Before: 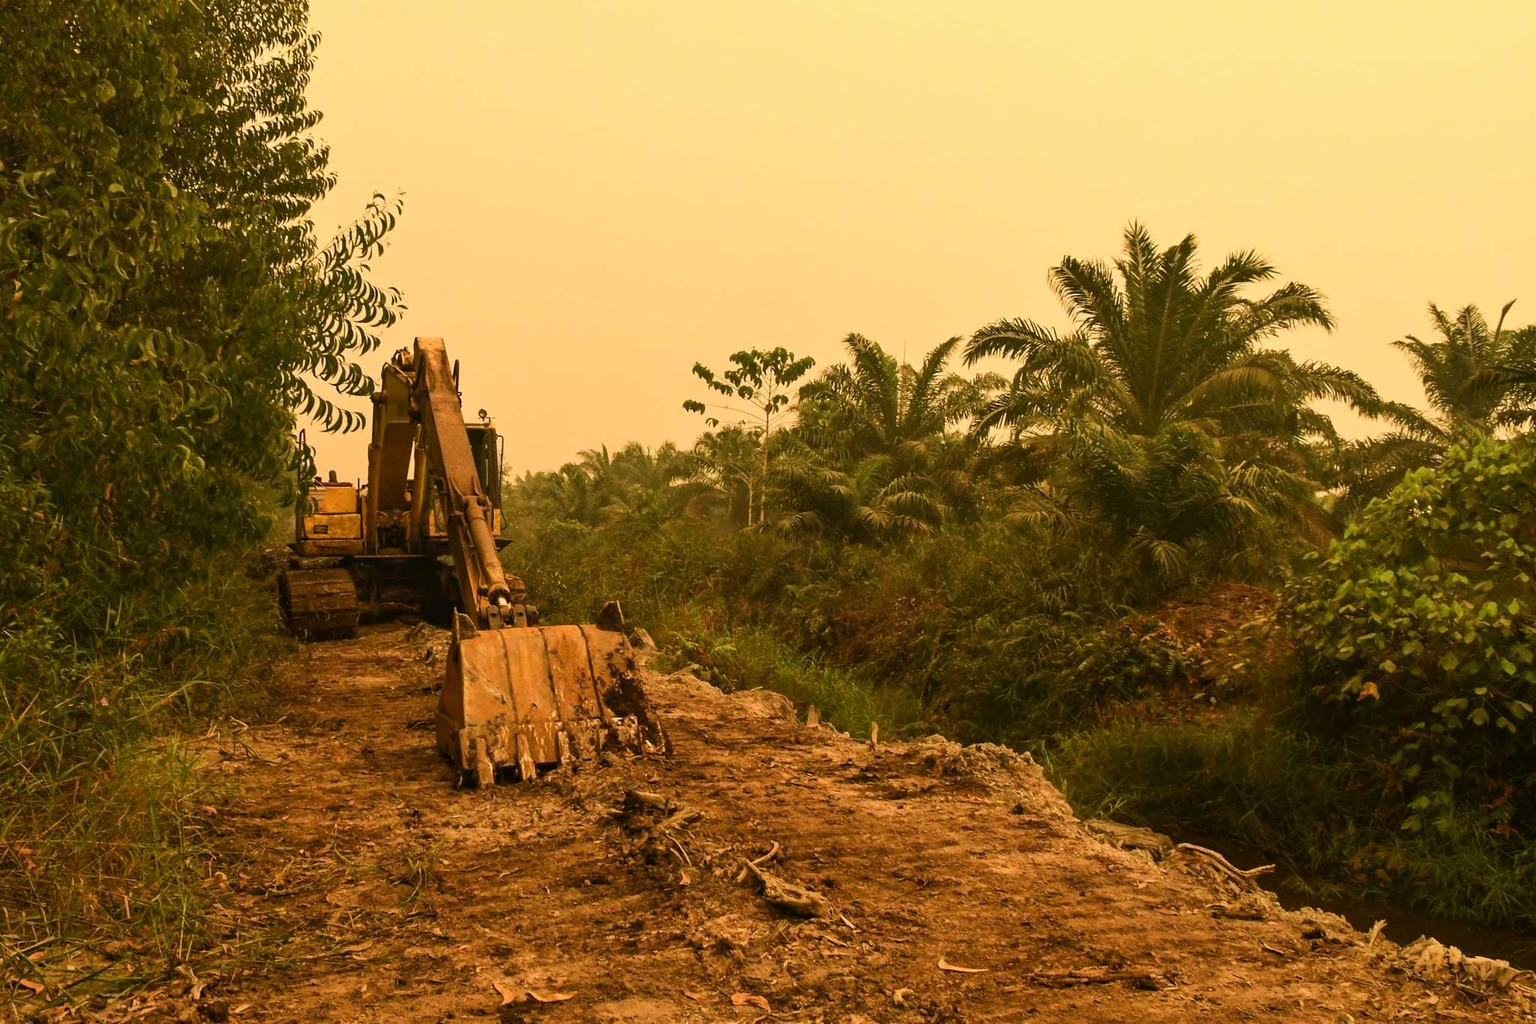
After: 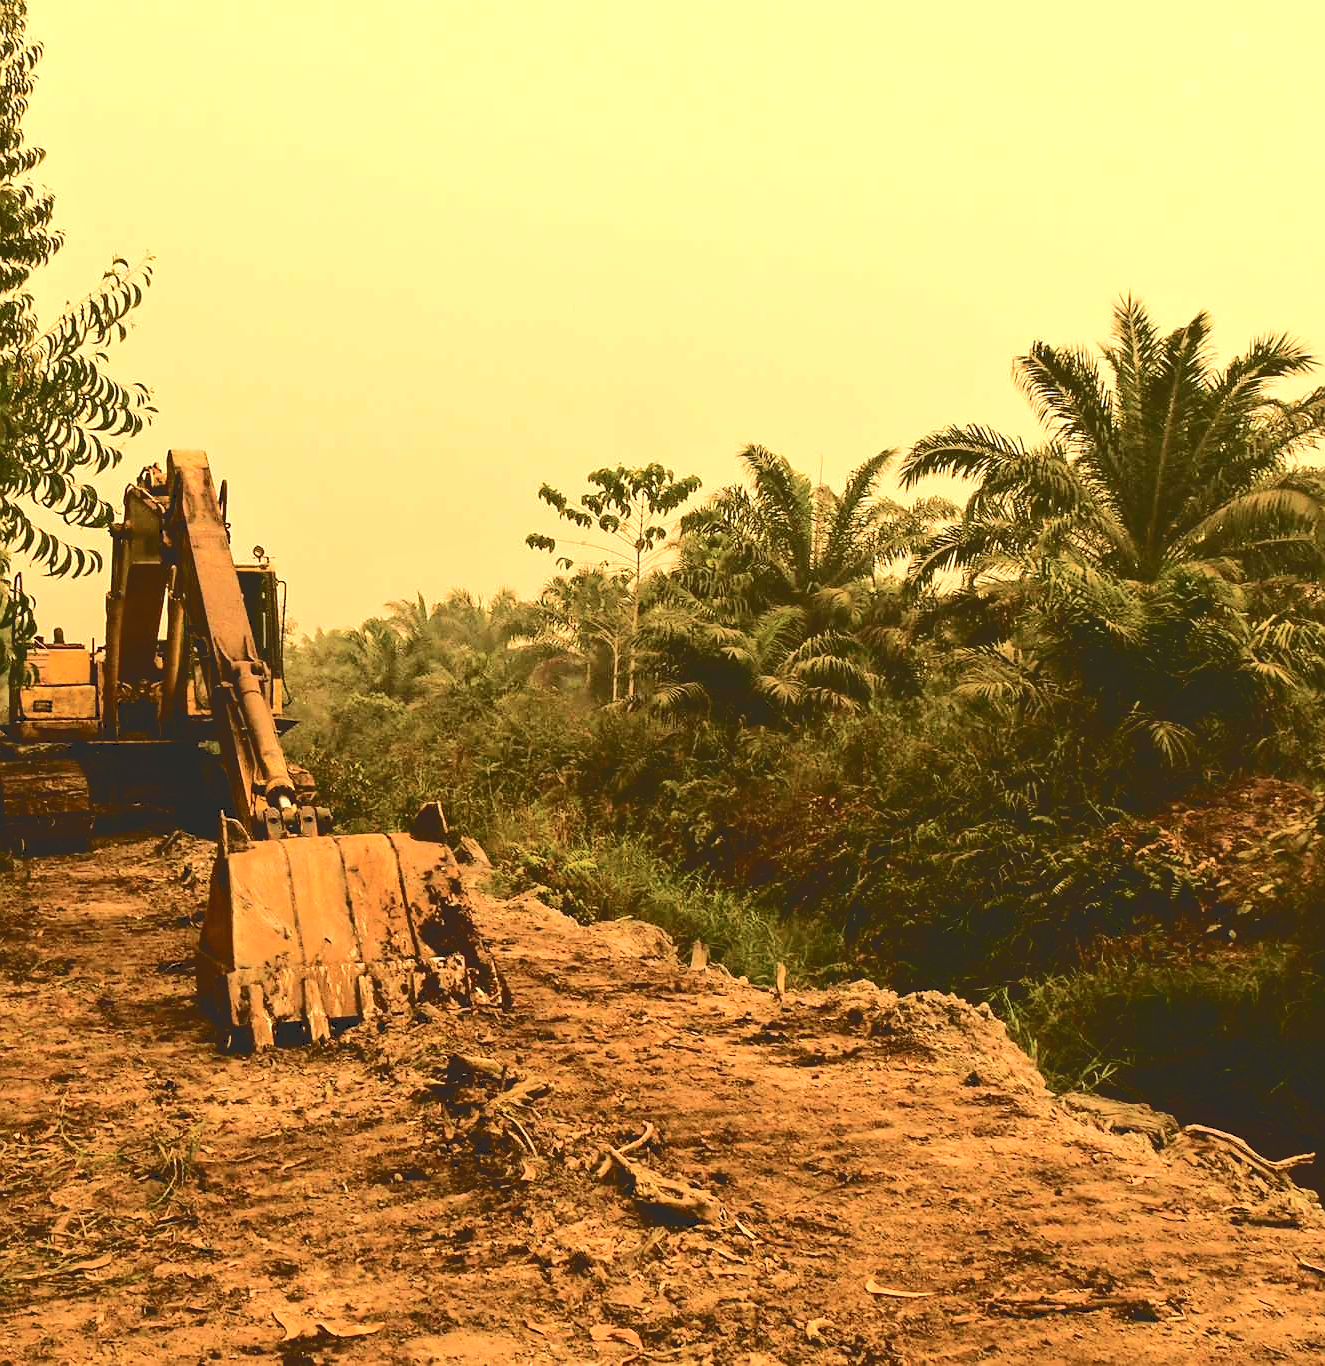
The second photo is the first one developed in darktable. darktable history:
crop and rotate: left 18.812%, right 16.466%
sharpen: radius 0.98, amount 0.604
tone equalizer: -8 EV -0.446 EV, -7 EV -0.373 EV, -6 EV -0.306 EV, -5 EV -0.208 EV, -3 EV 0.214 EV, -2 EV 0.357 EV, -1 EV 0.406 EV, +0 EV 0.443 EV
tone curve: curves: ch0 [(0, 0) (0.003, 0.169) (0.011, 0.169) (0.025, 0.169) (0.044, 0.173) (0.069, 0.178) (0.1, 0.183) (0.136, 0.185) (0.177, 0.197) (0.224, 0.227) (0.277, 0.292) (0.335, 0.391) (0.399, 0.491) (0.468, 0.592) (0.543, 0.672) (0.623, 0.734) (0.709, 0.785) (0.801, 0.844) (0.898, 0.893) (1, 1)], color space Lab, independent channels, preserve colors none
